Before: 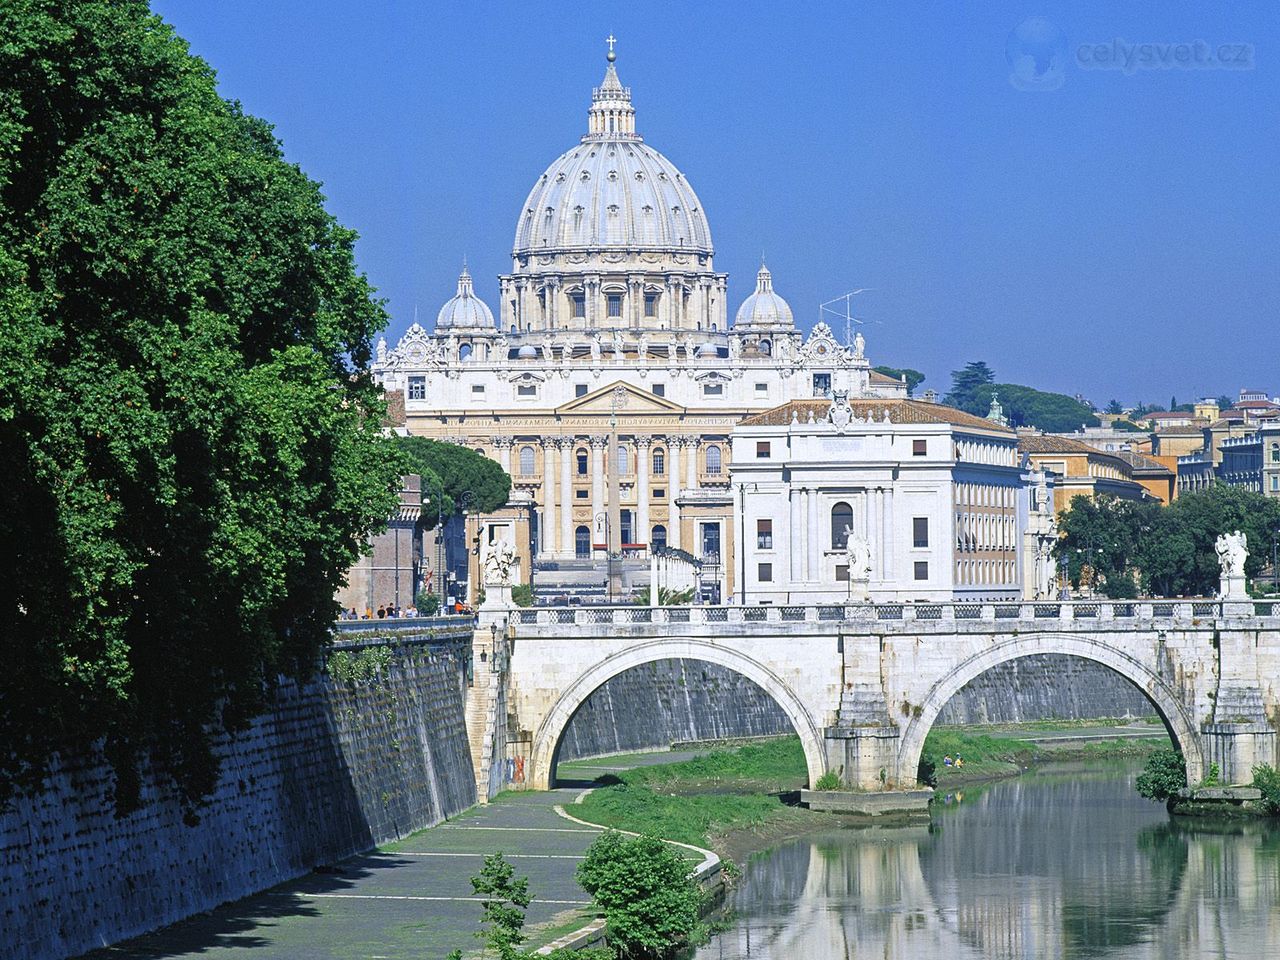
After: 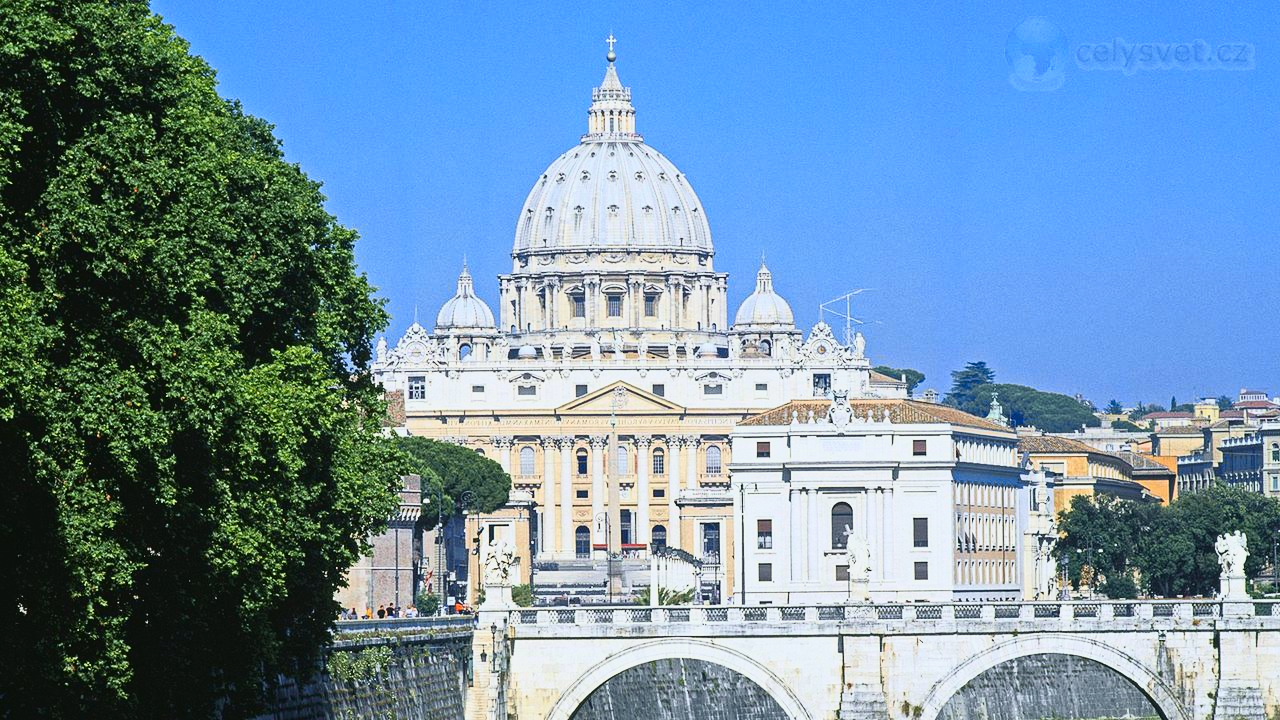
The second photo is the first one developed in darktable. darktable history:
tone curve: curves: ch0 [(0, 0.03) (0.037, 0.045) (0.123, 0.123) (0.19, 0.186) (0.277, 0.279) (0.474, 0.517) (0.584, 0.664) (0.678, 0.777) (0.875, 0.92) (1, 0.965)]; ch1 [(0, 0) (0.243, 0.245) (0.402, 0.41) (0.493, 0.487) (0.508, 0.503) (0.531, 0.532) (0.551, 0.556) (0.637, 0.671) (0.694, 0.732) (1, 1)]; ch2 [(0, 0) (0.249, 0.216) (0.356, 0.329) (0.424, 0.442) (0.476, 0.477) (0.498, 0.503) (0.517, 0.524) (0.532, 0.547) (0.562, 0.576) (0.614, 0.644) (0.706, 0.748) (0.808, 0.809) (0.991, 0.968)], color space Lab, independent channels, preserve colors none
crop: bottom 24.967%
